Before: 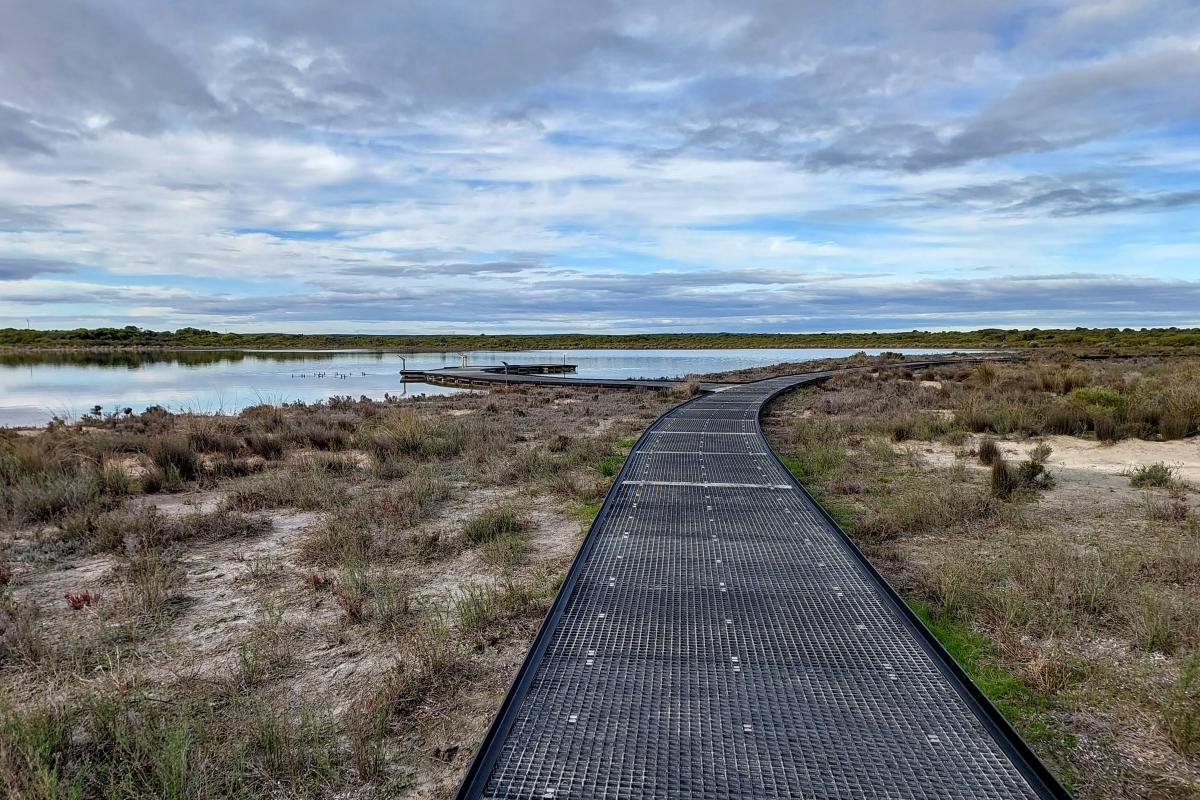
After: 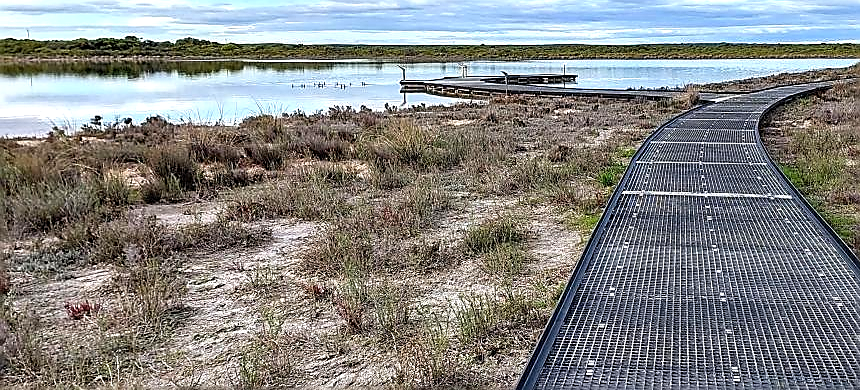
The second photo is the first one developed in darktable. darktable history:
crop: top 36.315%, right 28.322%, bottom 14.86%
exposure: black level correction 0, exposure 0.704 EV, compensate highlight preservation false
sharpen: radius 1.354, amount 1.245, threshold 0.808
